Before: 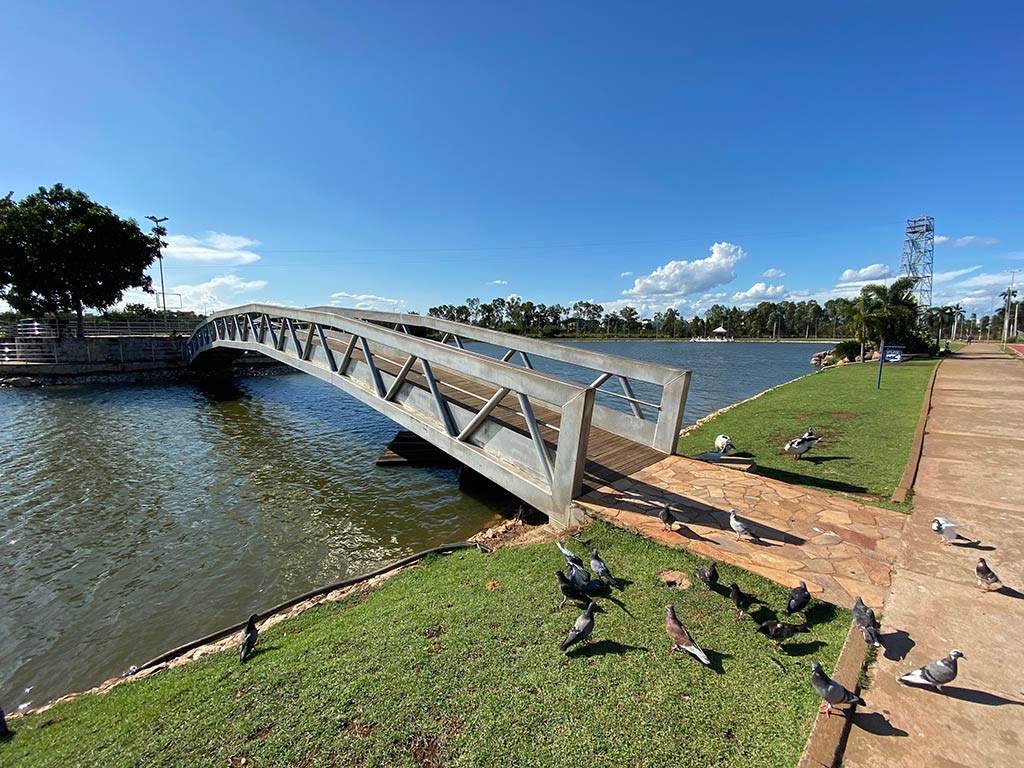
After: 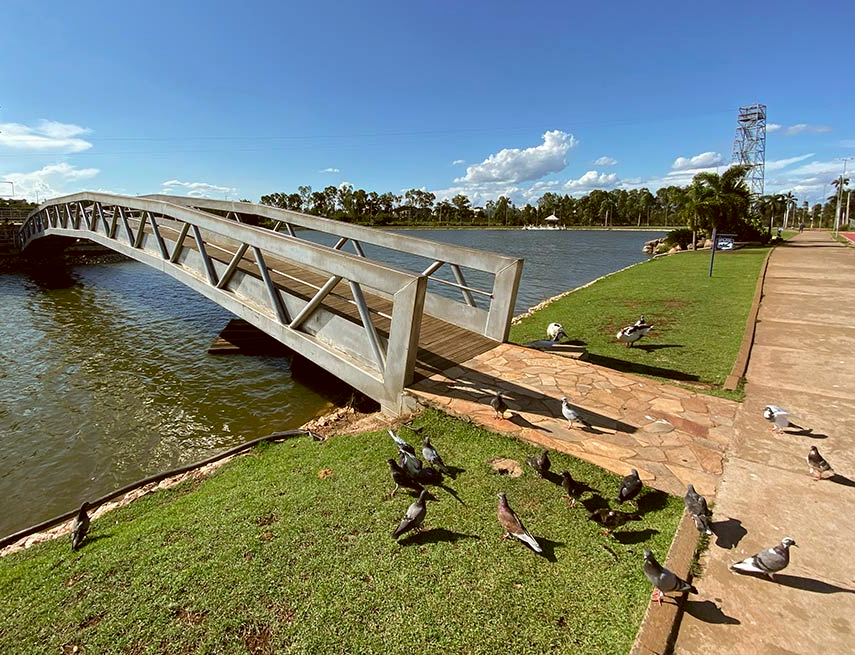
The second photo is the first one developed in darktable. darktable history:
color correction: highlights a* -0.464, highlights b* 0.173, shadows a* 5.17, shadows b* 20.13
crop: left 16.418%, top 14.646%
contrast brightness saturation: contrast 0.036, saturation 0.068
color zones: curves: ch0 [(0, 0.5) (0.143, 0.52) (0.286, 0.5) (0.429, 0.5) (0.571, 0.5) (0.714, 0.5) (0.857, 0.5) (1, 0.5)]; ch1 [(0, 0.489) (0.155, 0.45) (0.286, 0.466) (0.429, 0.5) (0.571, 0.5) (0.714, 0.5) (0.857, 0.5) (1, 0.489)]
